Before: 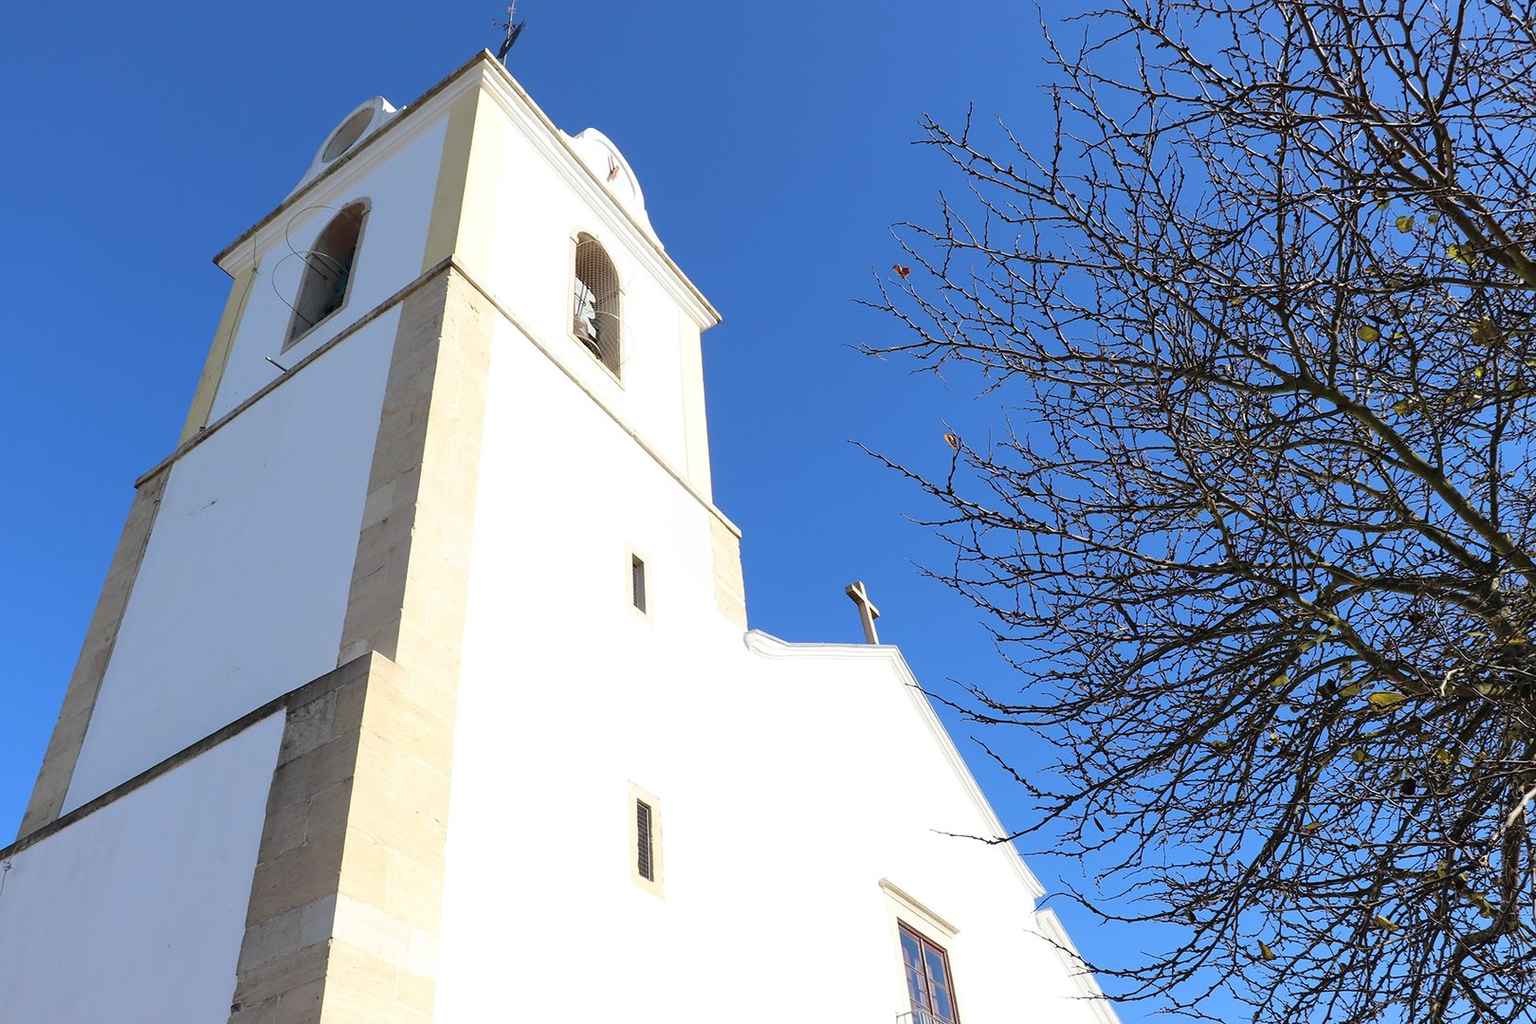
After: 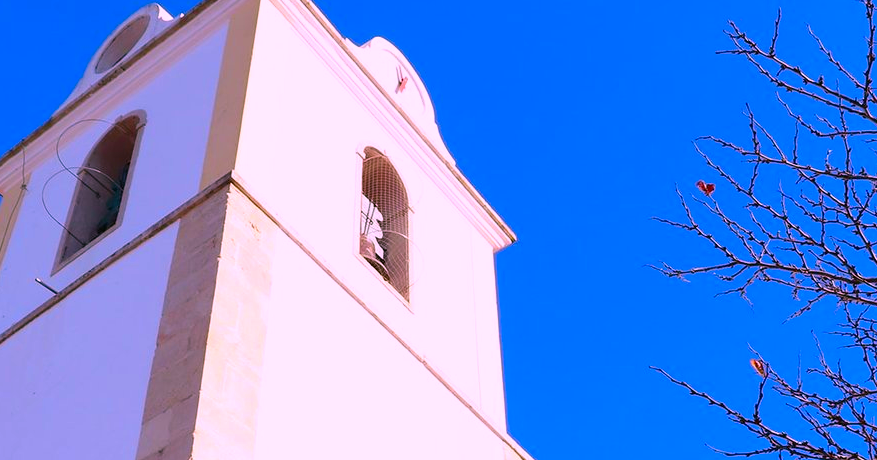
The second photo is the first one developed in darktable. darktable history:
color correction: highlights a* 19.05, highlights b* -11.67, saturation 1.69
crop: left 15.126%, top 9.119%, right 30.685%, bottom 48.204%
